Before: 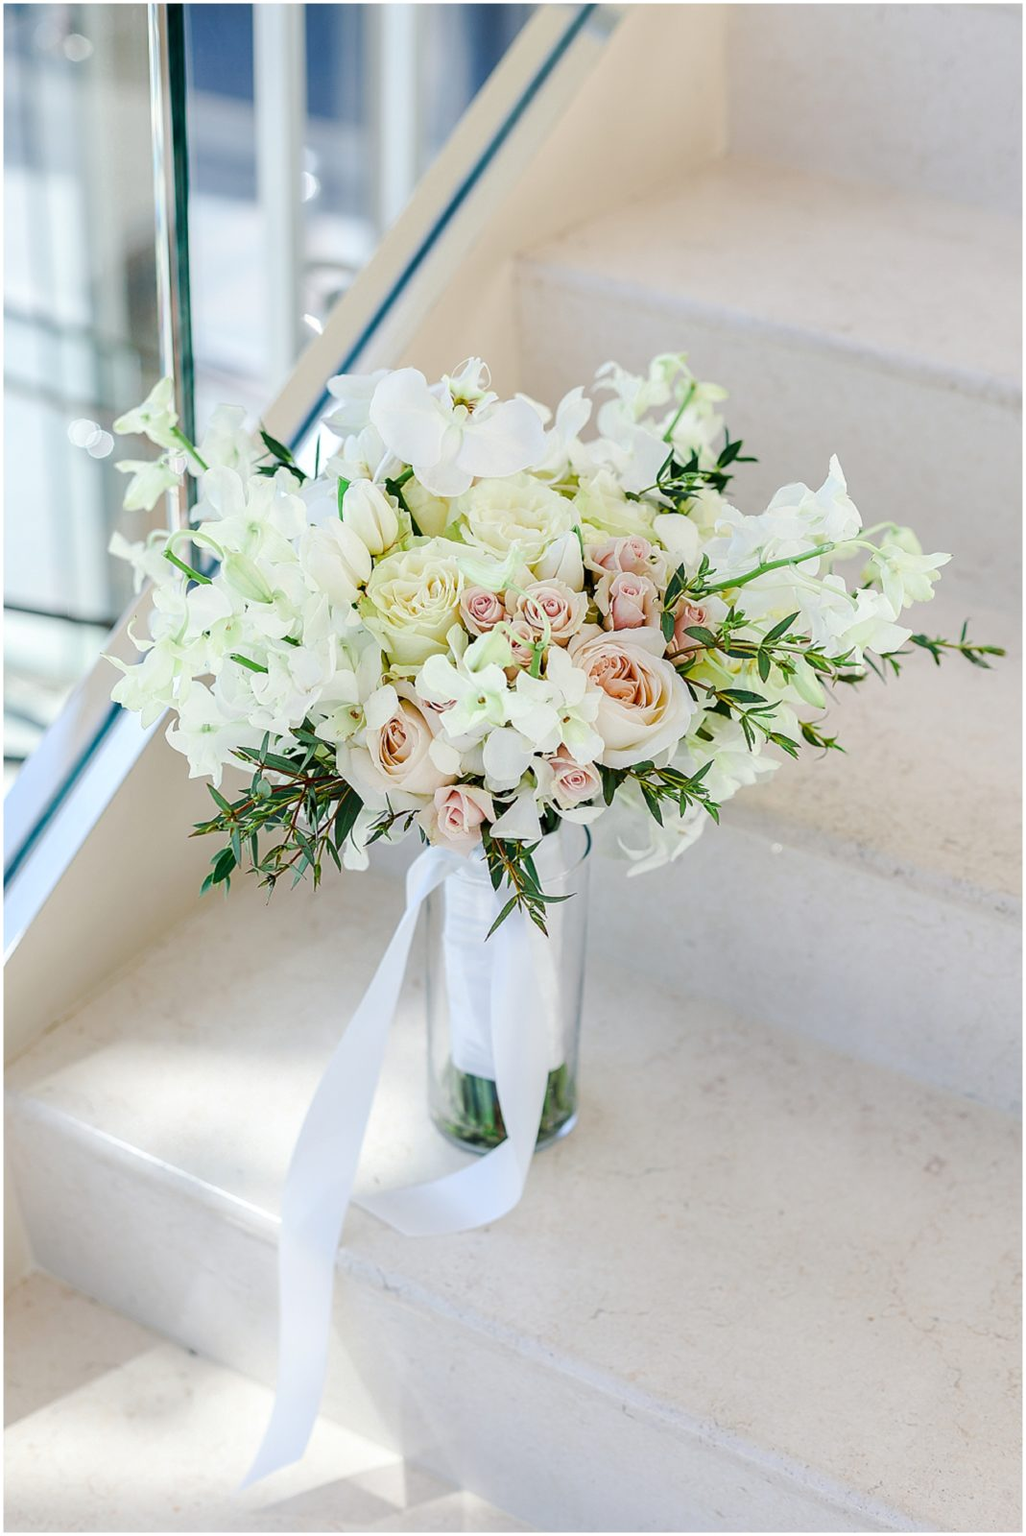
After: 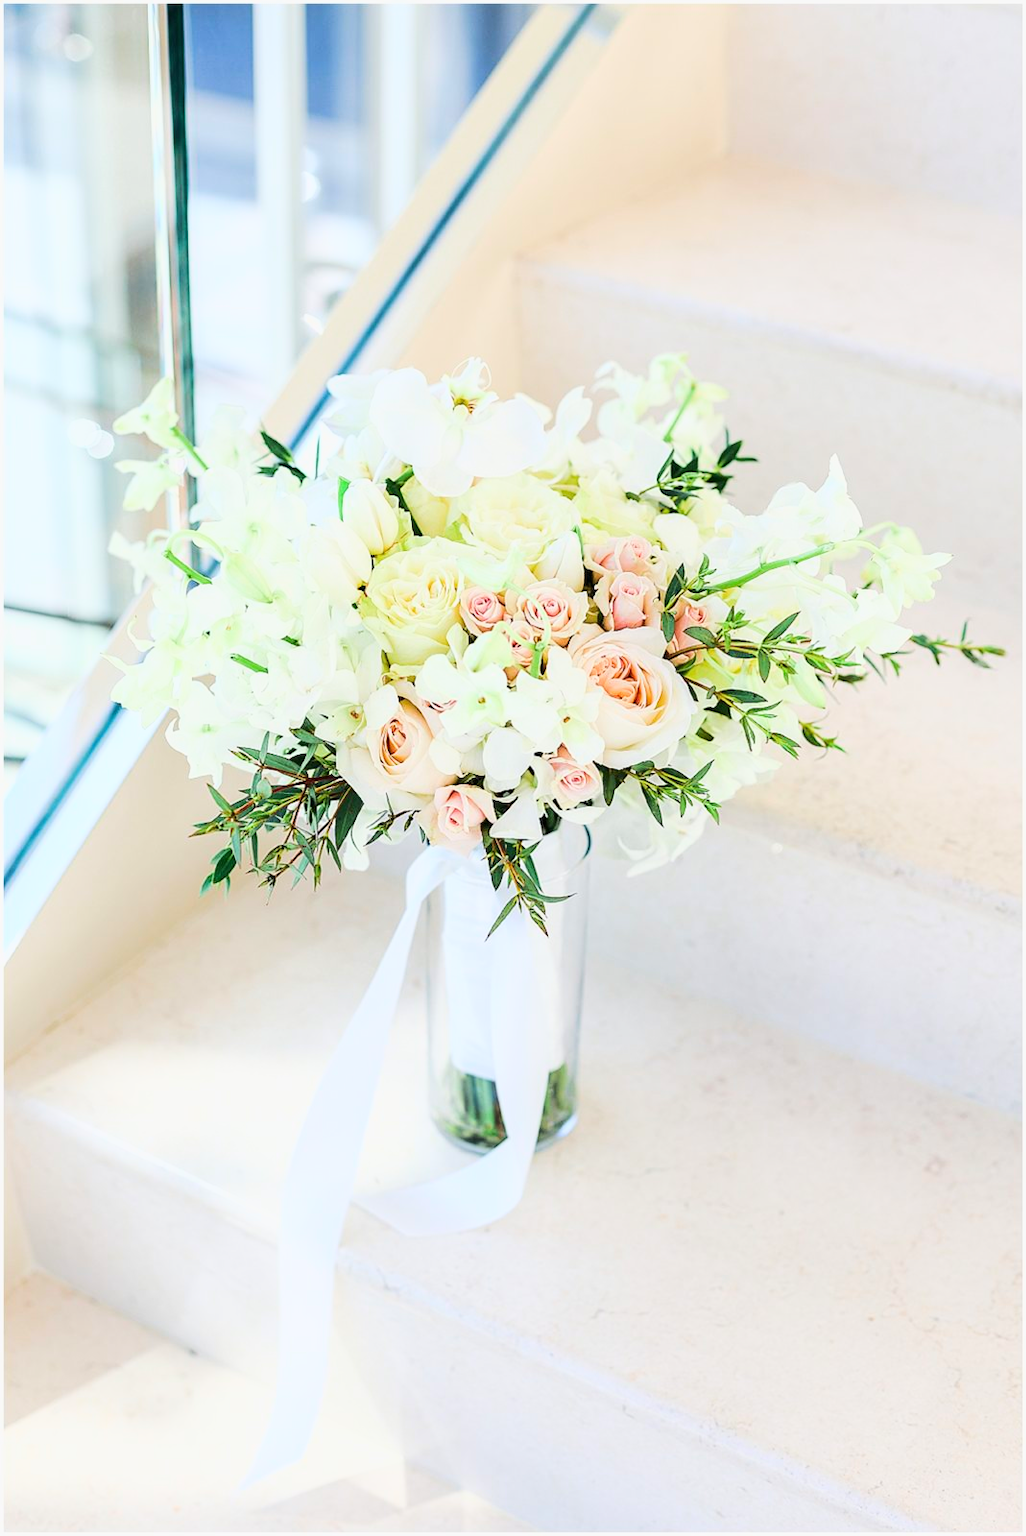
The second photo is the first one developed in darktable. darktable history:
base curve: curves: ch0 [(0, 0) (0.025, 0.046) (0.112, 0.277) (0.467, 0.74) (0.814, 0.929) (1, 0.942)]
rotate and perspective: automatic cropping original format, crop left 0, crop top 0
